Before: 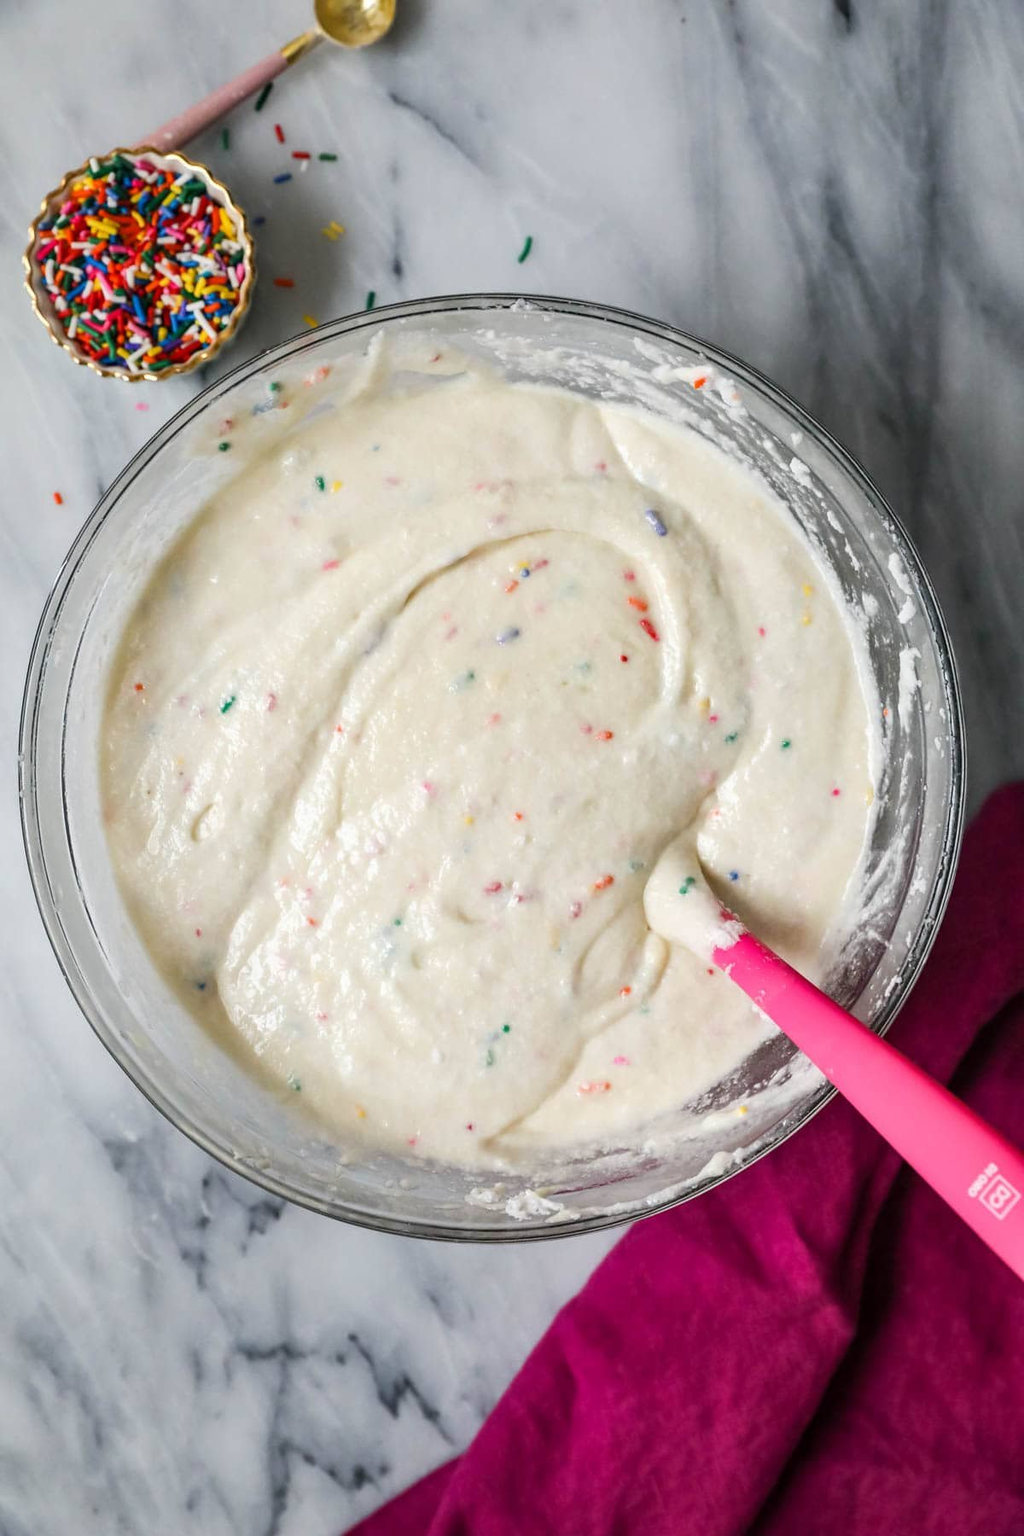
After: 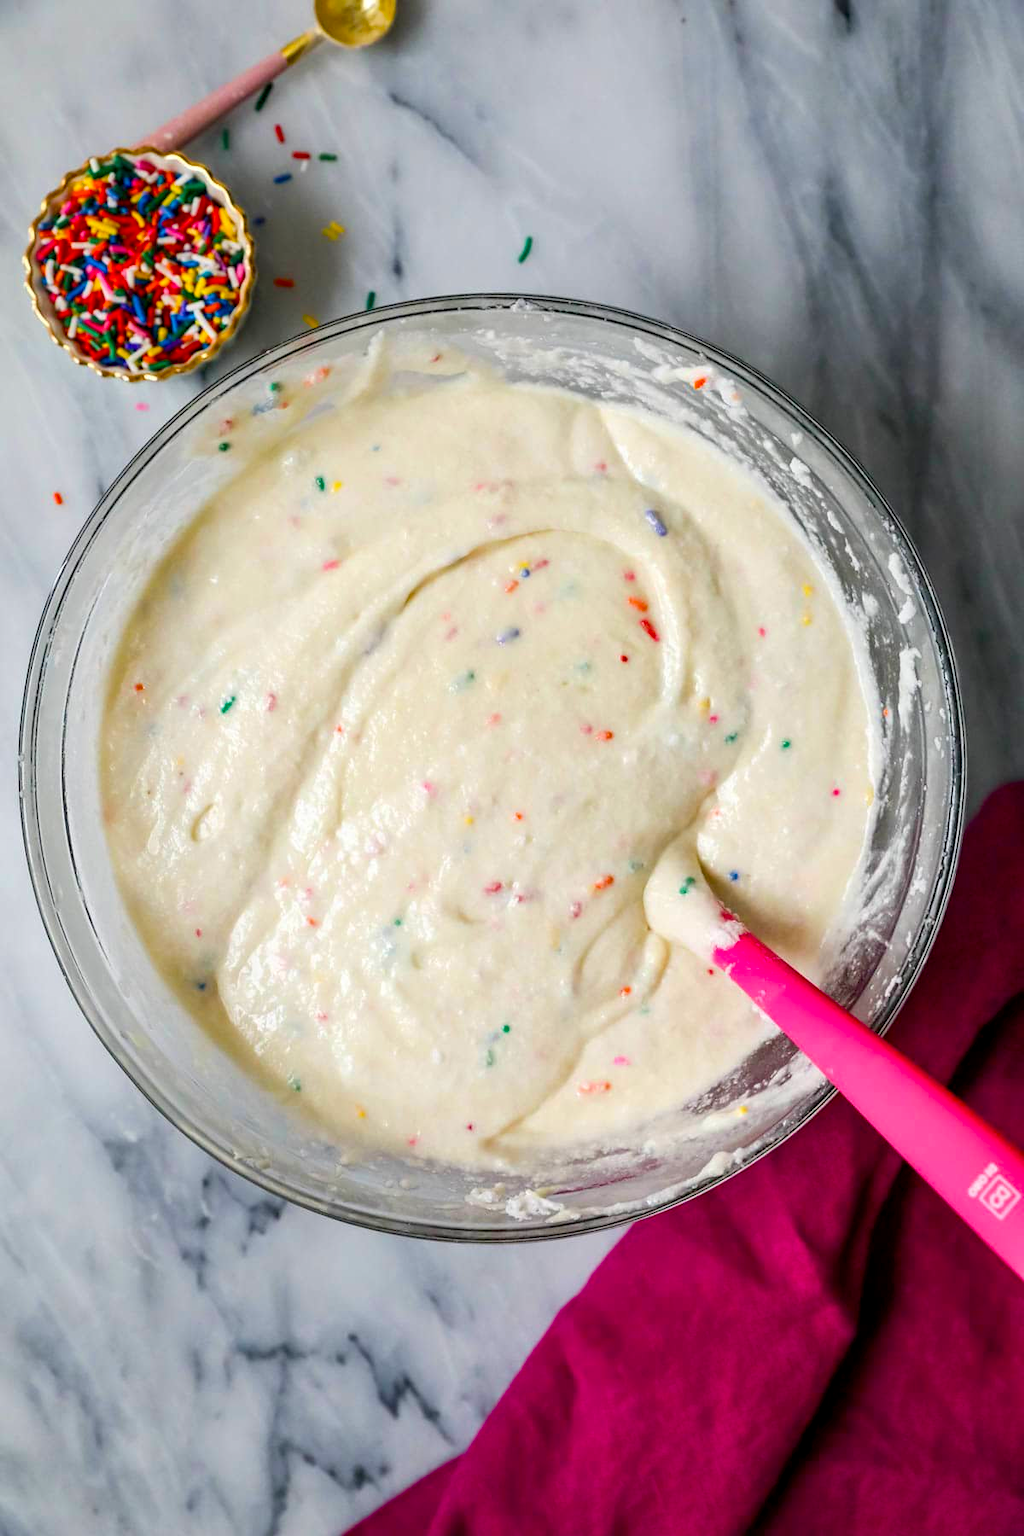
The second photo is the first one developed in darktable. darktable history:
velvia: strength 31.9%, mid-tones bias 0.204
exposure: black level correction 0.004, exposure 0.017 EV, compensate exposure bias true, compensate highlight preservation false
